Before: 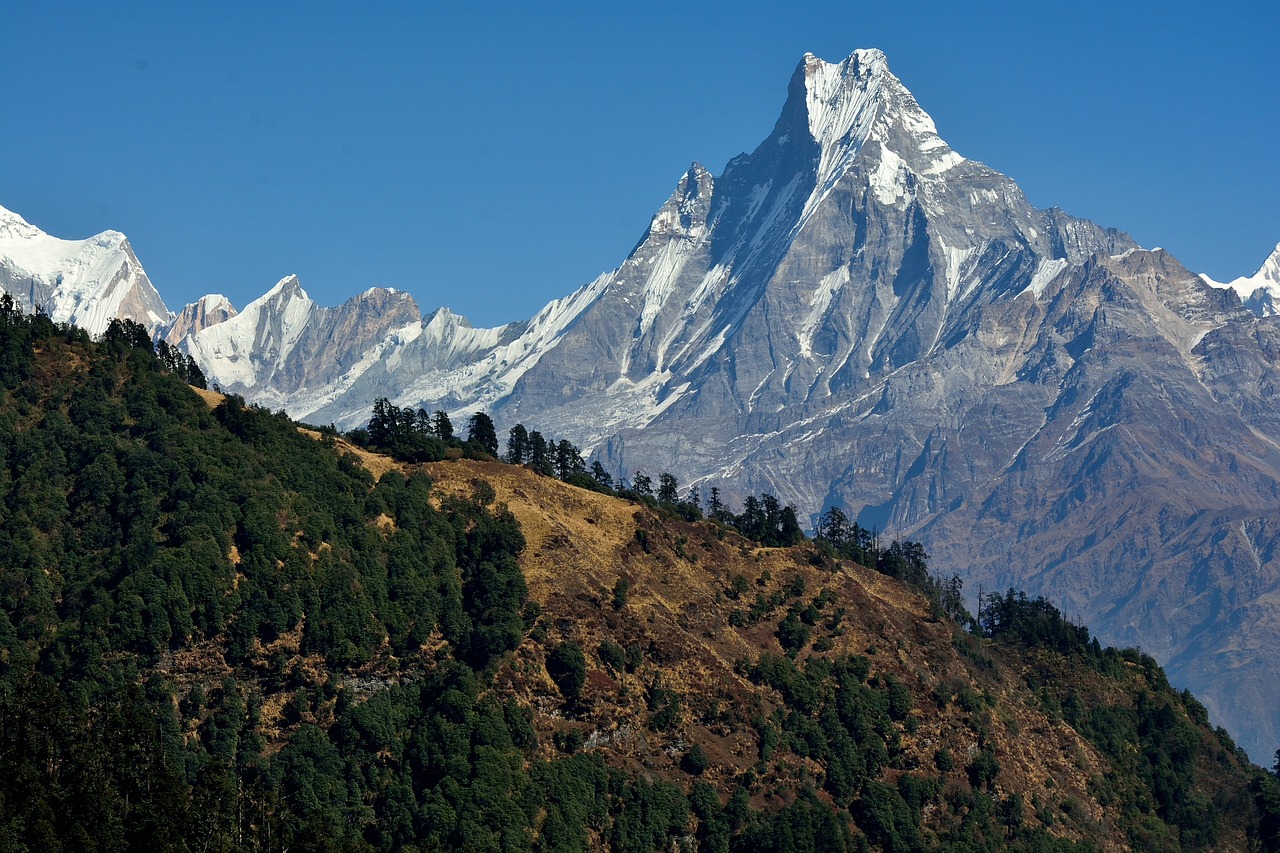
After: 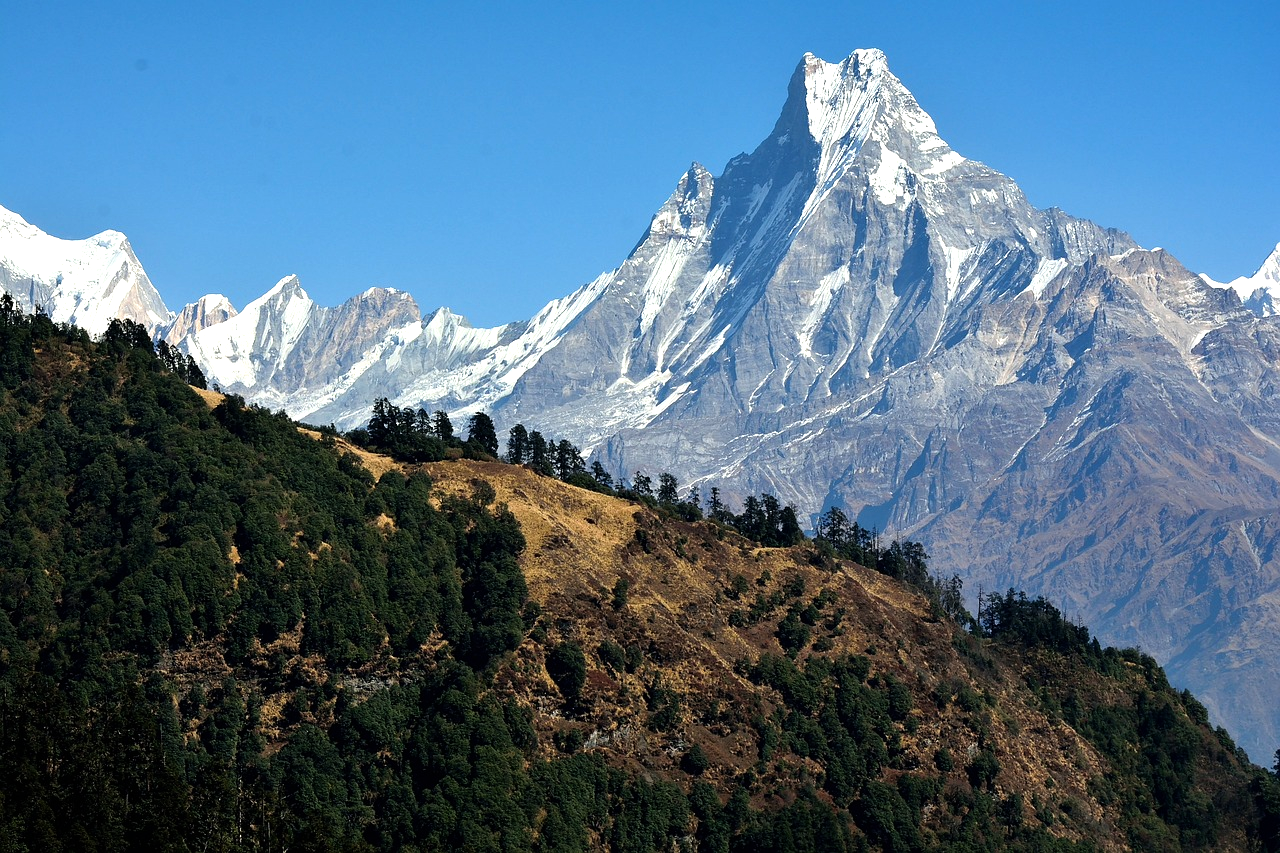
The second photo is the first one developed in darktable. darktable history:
tone equalizer: -8 EV -0.733 EV, -7 EV -0.705 EV, -6 EV -0.618 EV, -5 EV -0.398 EV, -3 EV 0.371 EV, -2 EV 0.6 EV, -1 EV 0.684 EV, +0 EV 0.742 EV
